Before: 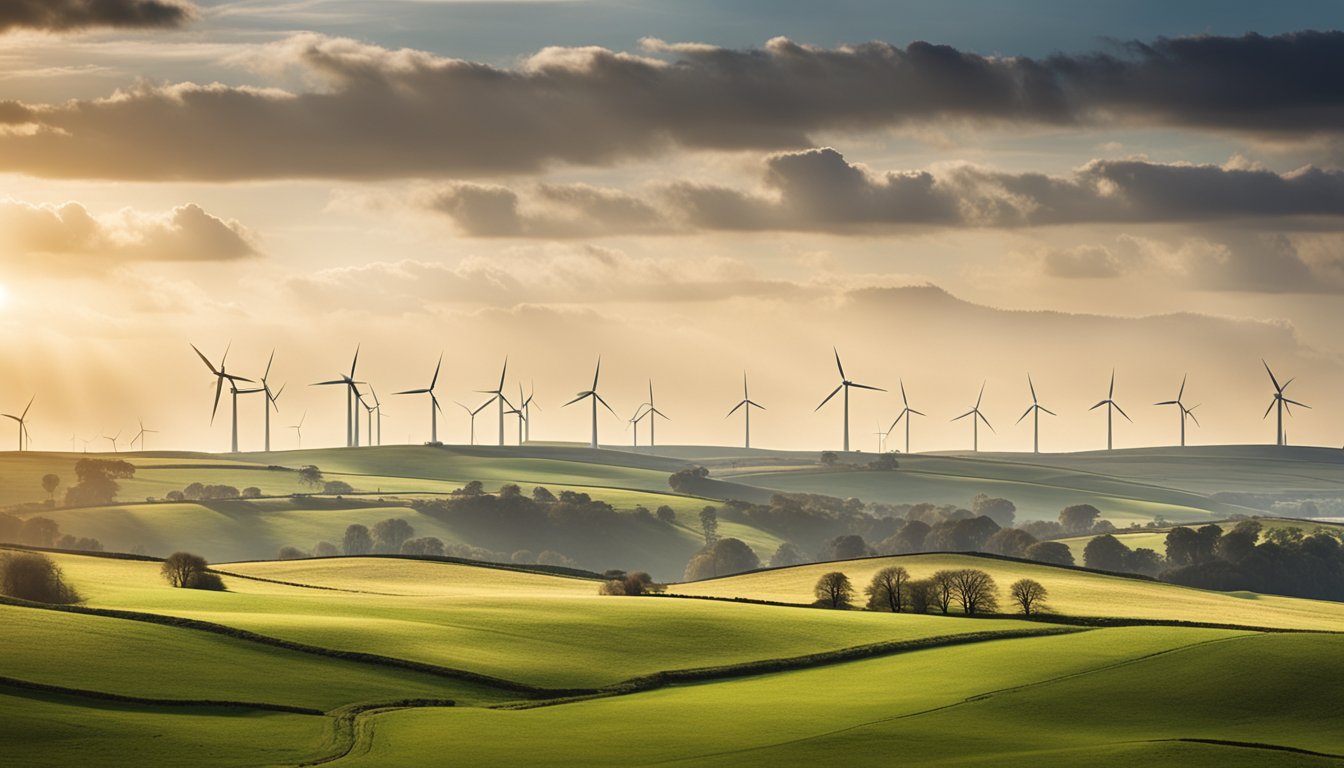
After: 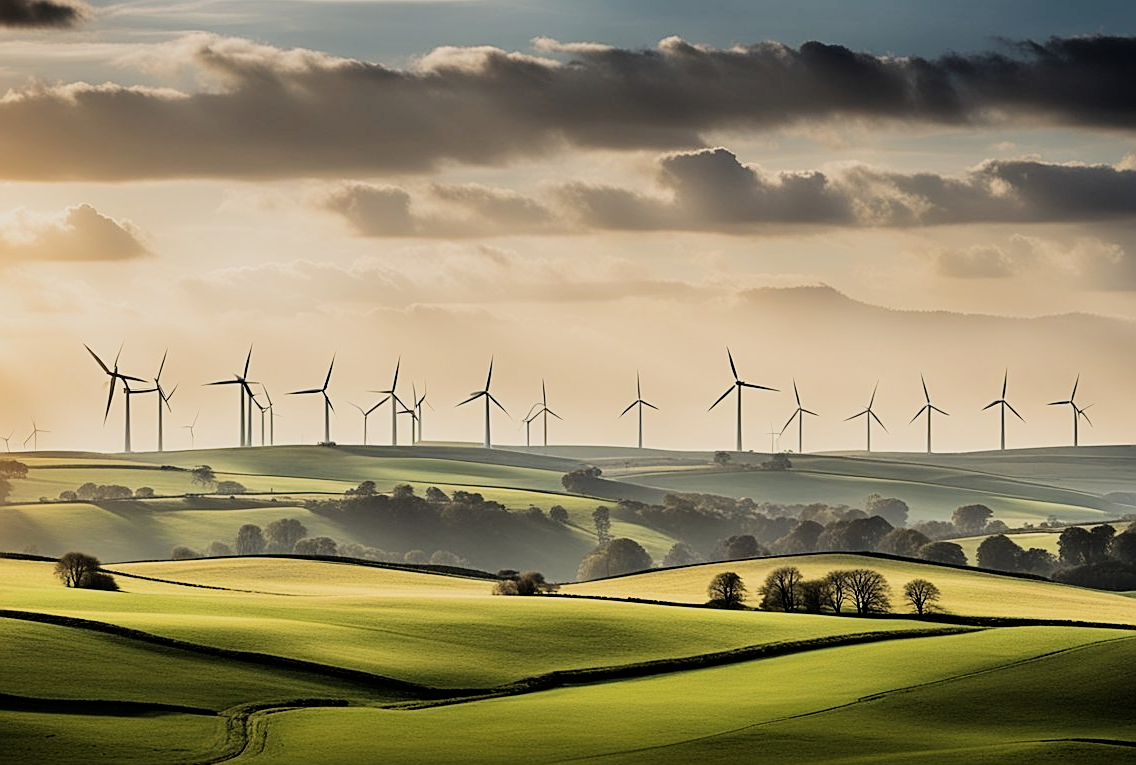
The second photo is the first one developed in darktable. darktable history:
sharpen: on, module defaults
crop: left 8.026%, right 7.374%
filmic rgb: black relative exposure -5 EV, hardness 2.88, contrast 1.3, highlights saturation mix -30%
